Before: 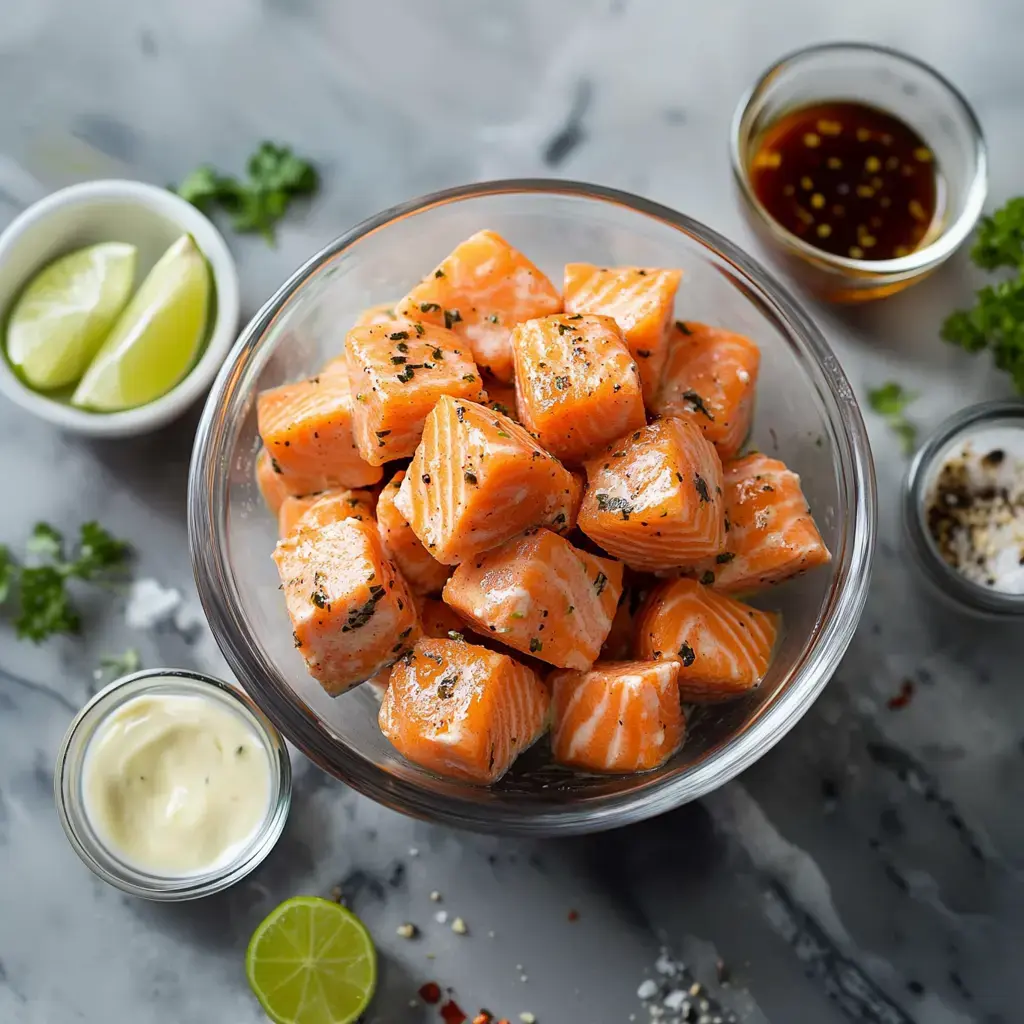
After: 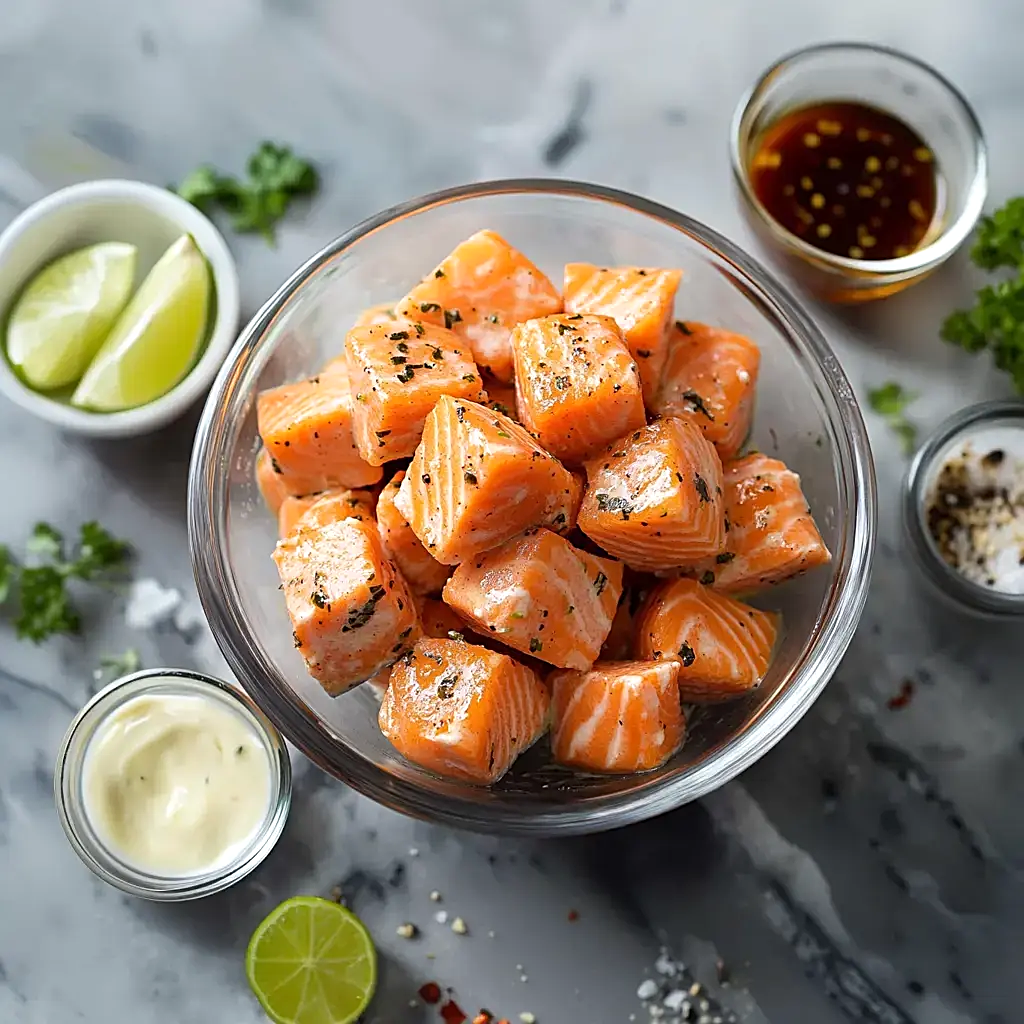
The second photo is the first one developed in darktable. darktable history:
exposure: exposure 0.127 EV, compensate highlight preservation false
sharpen: on, module defaults
